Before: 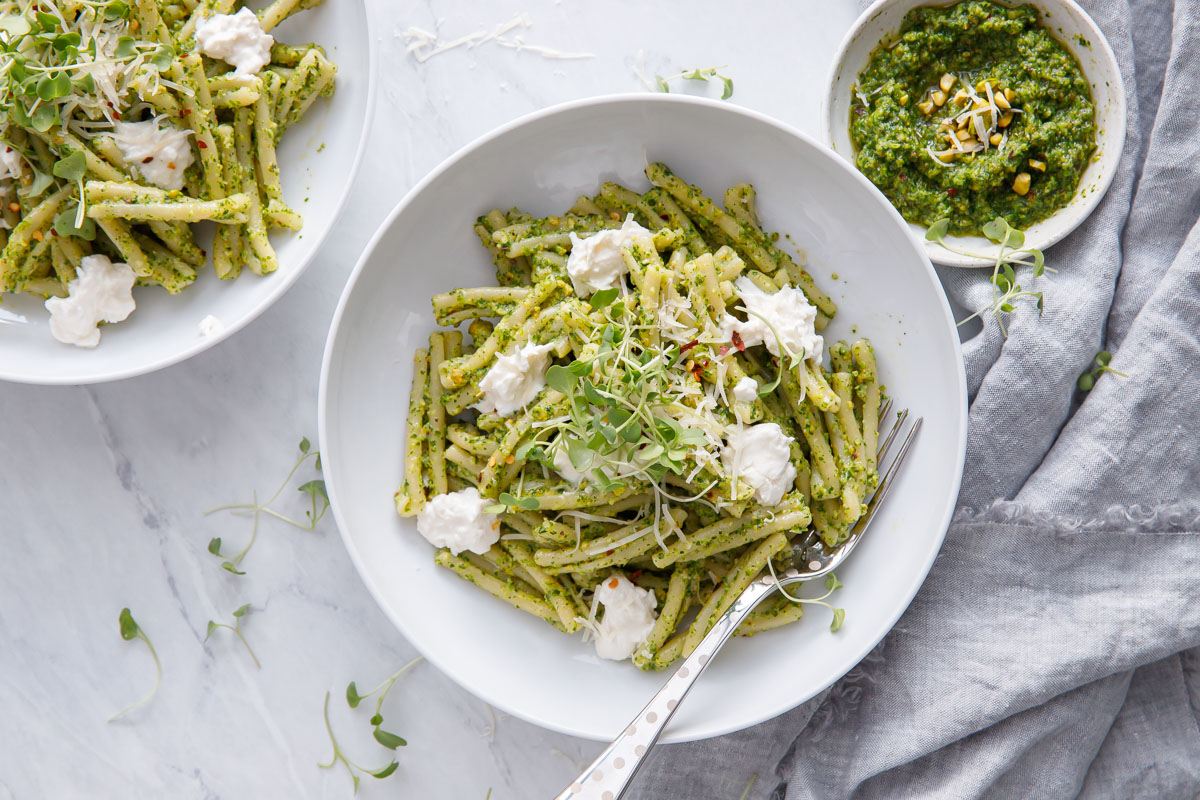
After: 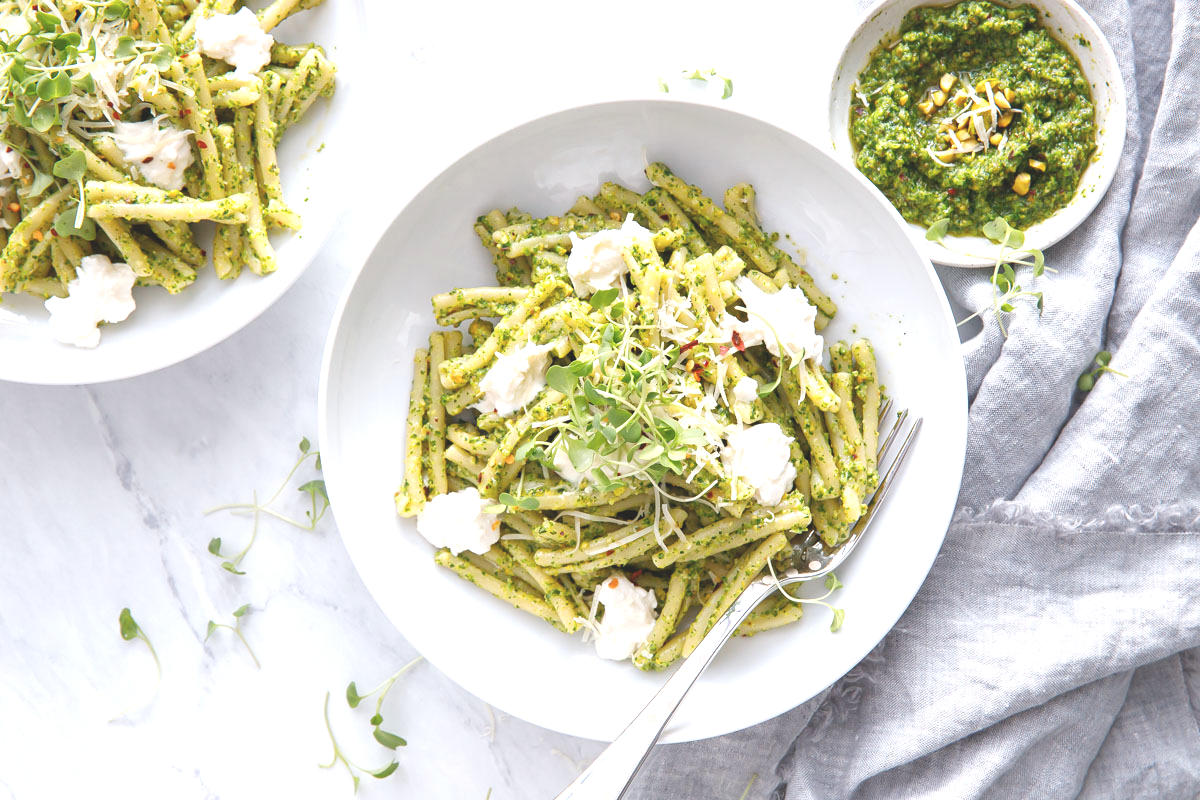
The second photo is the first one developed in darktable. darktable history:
color balance: lift [1.01, 1, 1, 1], gamma [1.097, 1, 1, 1], gain [0.85, 1, 1, 1]
exposure: black level correction -0.001, exposure 0.9 EV, compensate exposure bias true, compensate highlight preservation false
